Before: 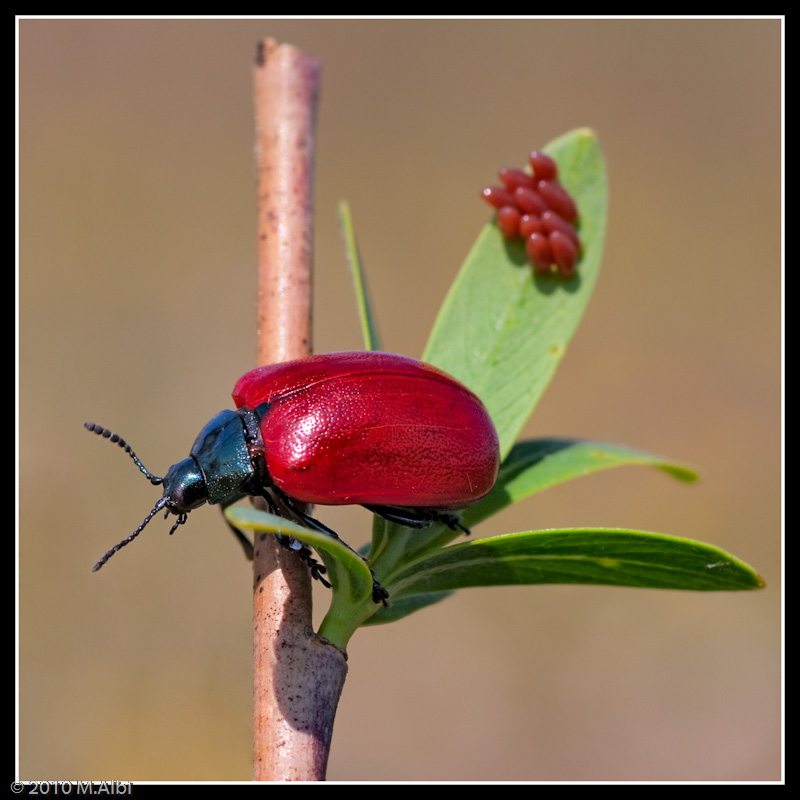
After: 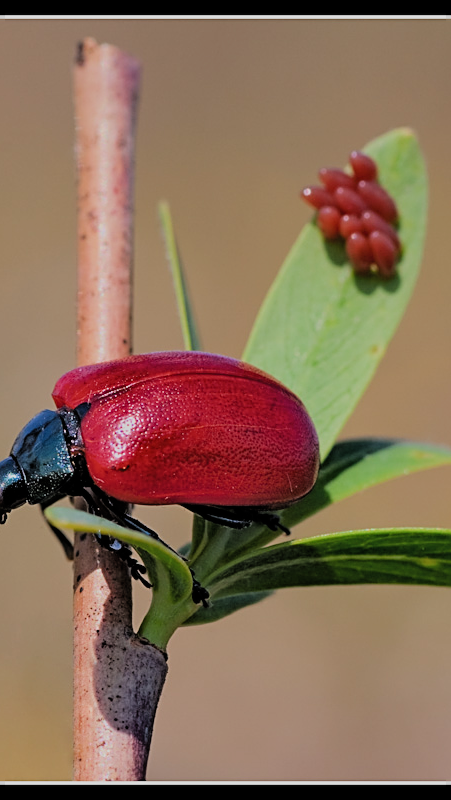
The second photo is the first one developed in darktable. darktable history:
sharpen: on, module defaults
filmic rgb: black relative exposure -6.92 EV, white relative exposure 5.61 EV, hardness 2.84, add noise in highlights 0.098, color science v4 (2020), iterations of high-quality reconstruction 0, type of noise poissonian
crop and rotate: left 22.606%, right 20.962%
